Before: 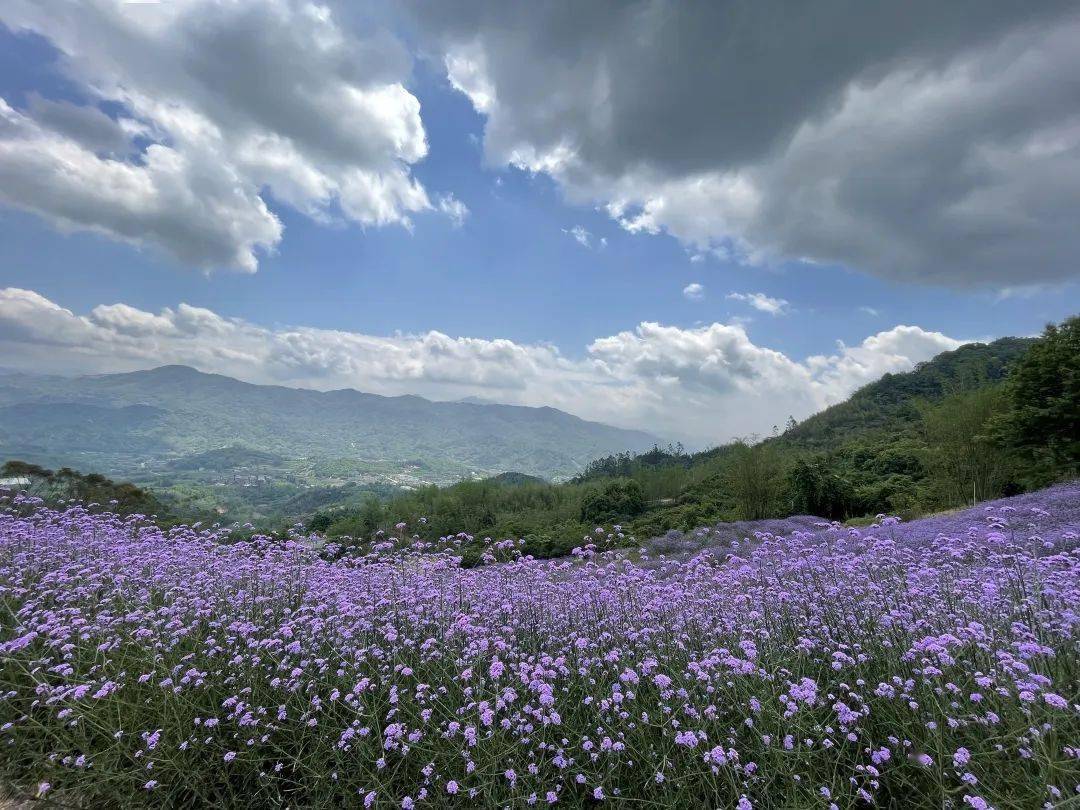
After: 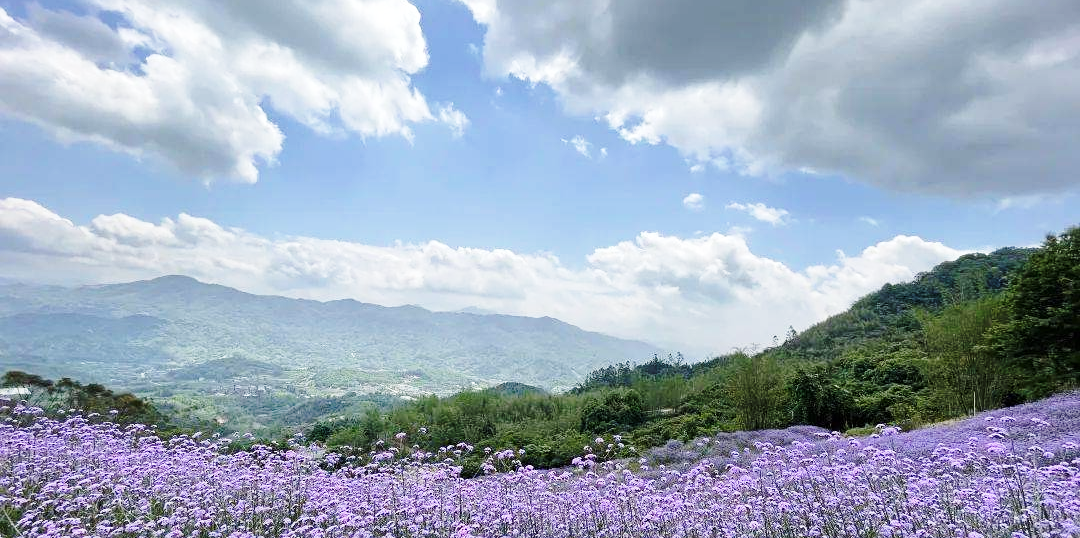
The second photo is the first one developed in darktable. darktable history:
crop: top 11.176%, bottom 22.284%
sharpen: amount 0.21
base curve: curves: ch0 [(0, 0) (0.028, 0.03) (0.121, 0.232) (0.46, 0.748) (0.859, 0.968) (1, 1)], preserve colors none
